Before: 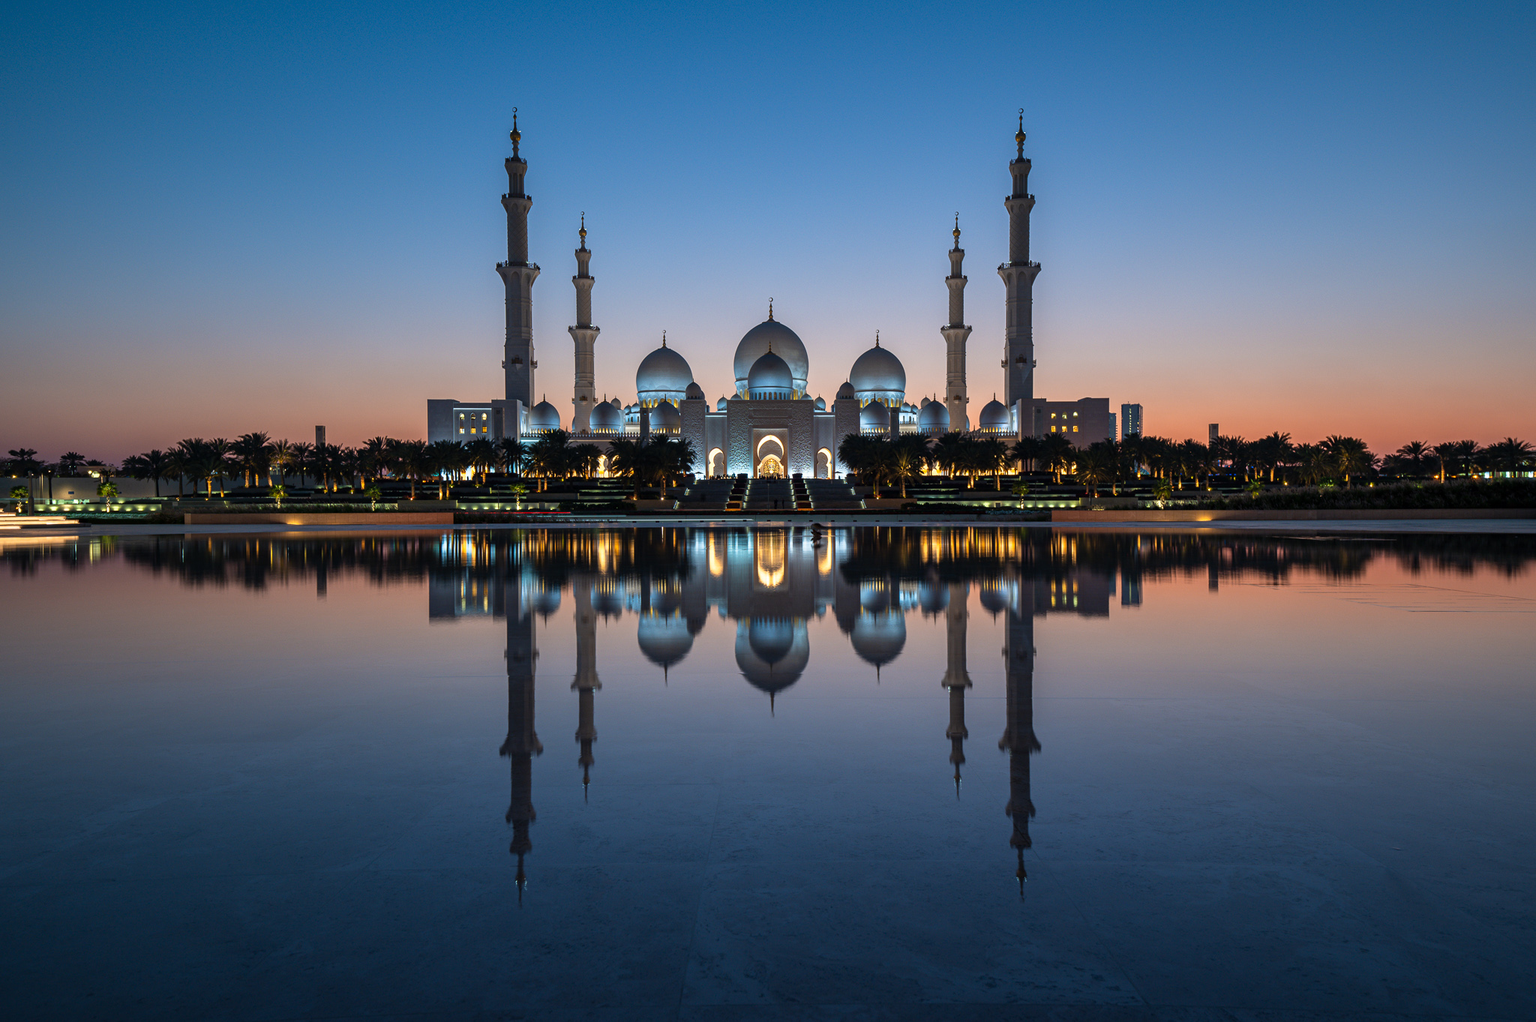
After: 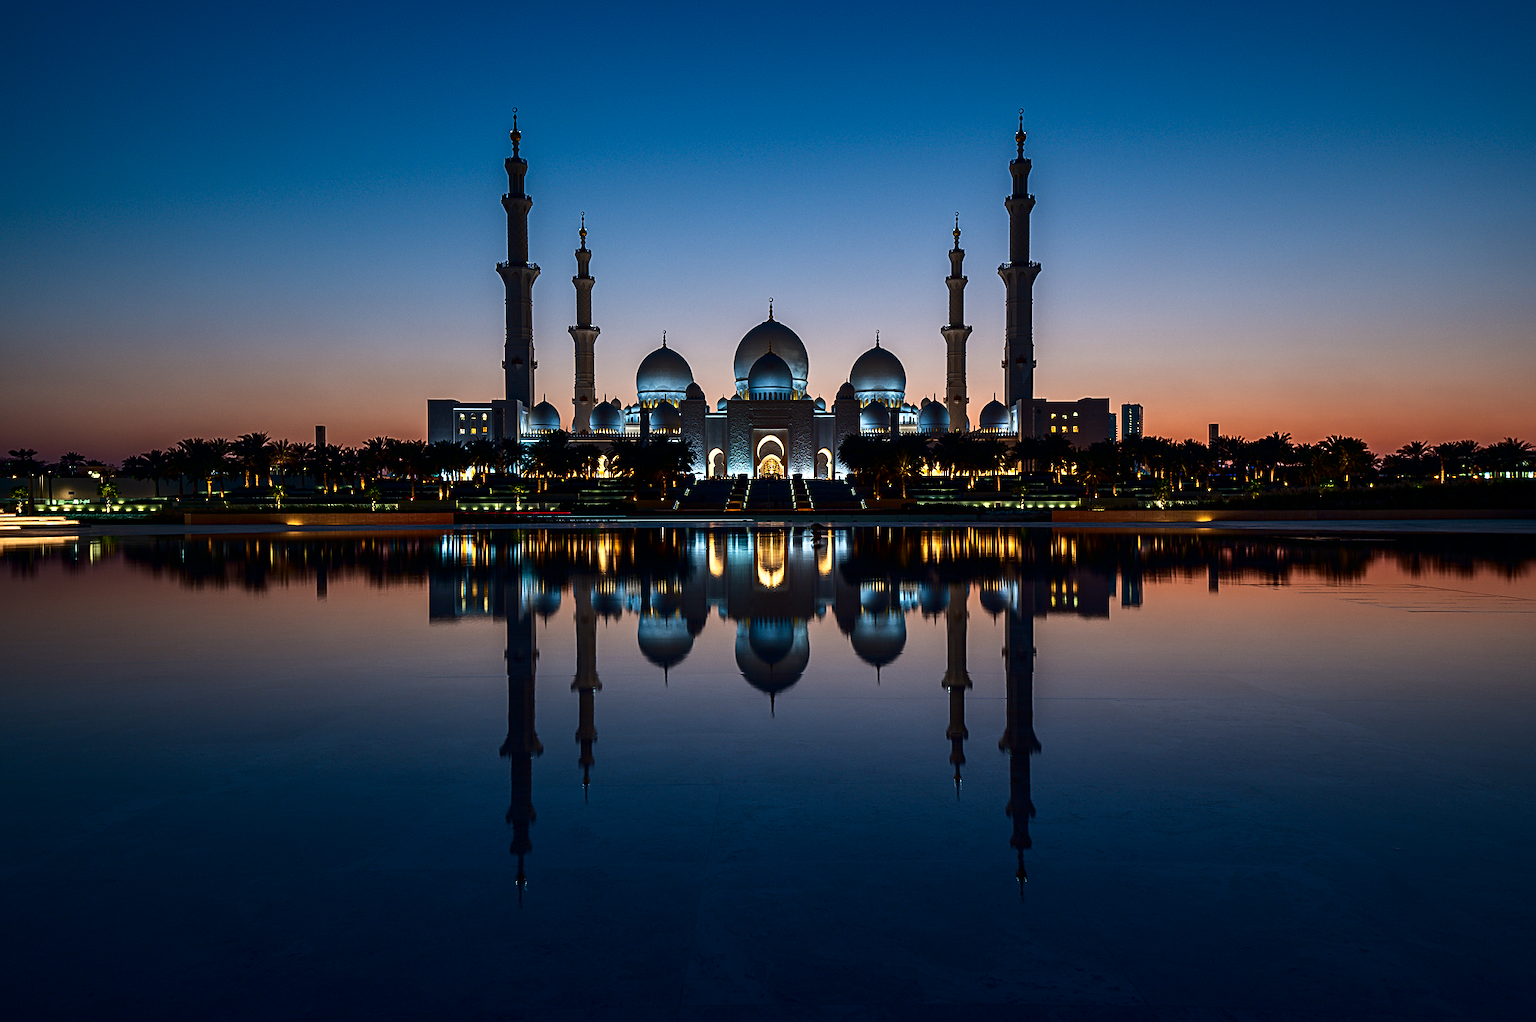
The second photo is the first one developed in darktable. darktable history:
sharpen: on, module defaults
contrast brightness saturation: contrast 0.194, brightness -0.244, saturation 0.118
